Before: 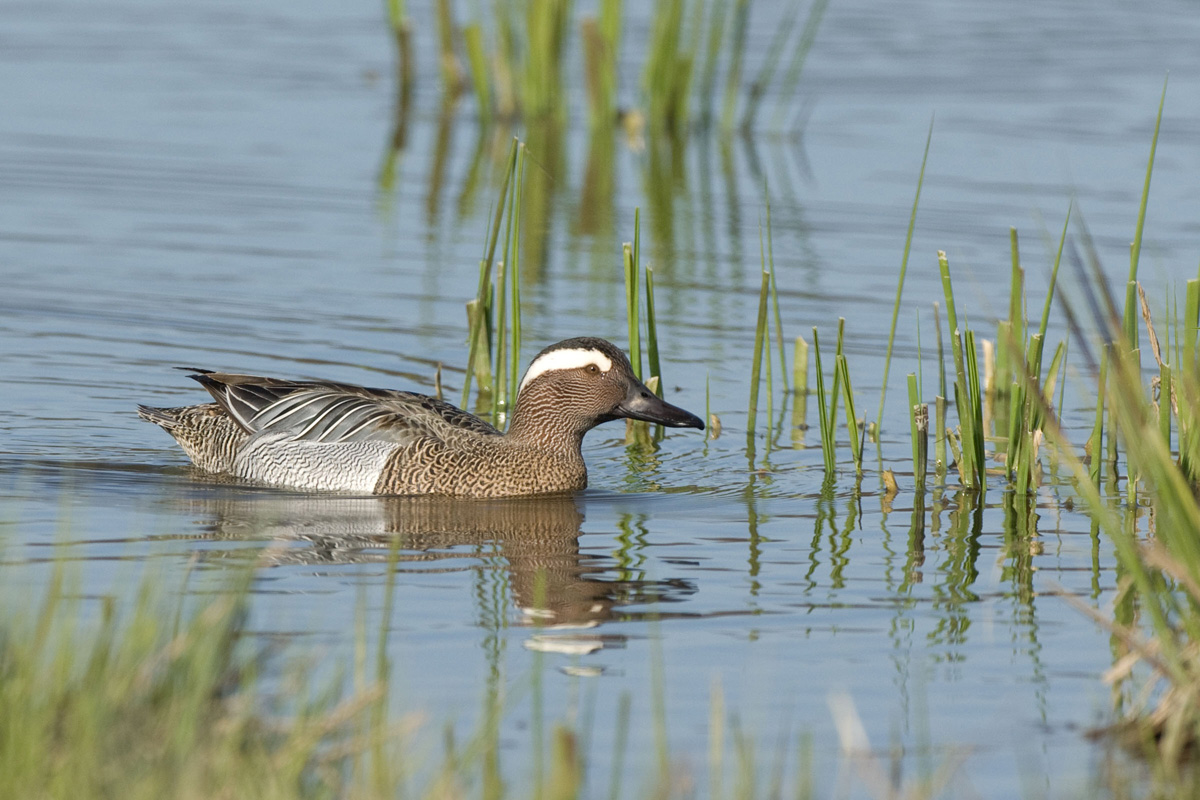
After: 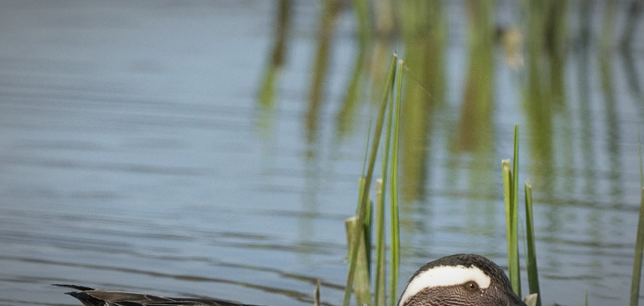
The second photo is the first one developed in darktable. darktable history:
tone equalizer: on, module defaults
vignetting: fall-off start 67.75%, fall-off radius 66.93%, automatic ratio true
crop: left 10.109%, top 10.493%, right 36.16%, bottom 51.245%
